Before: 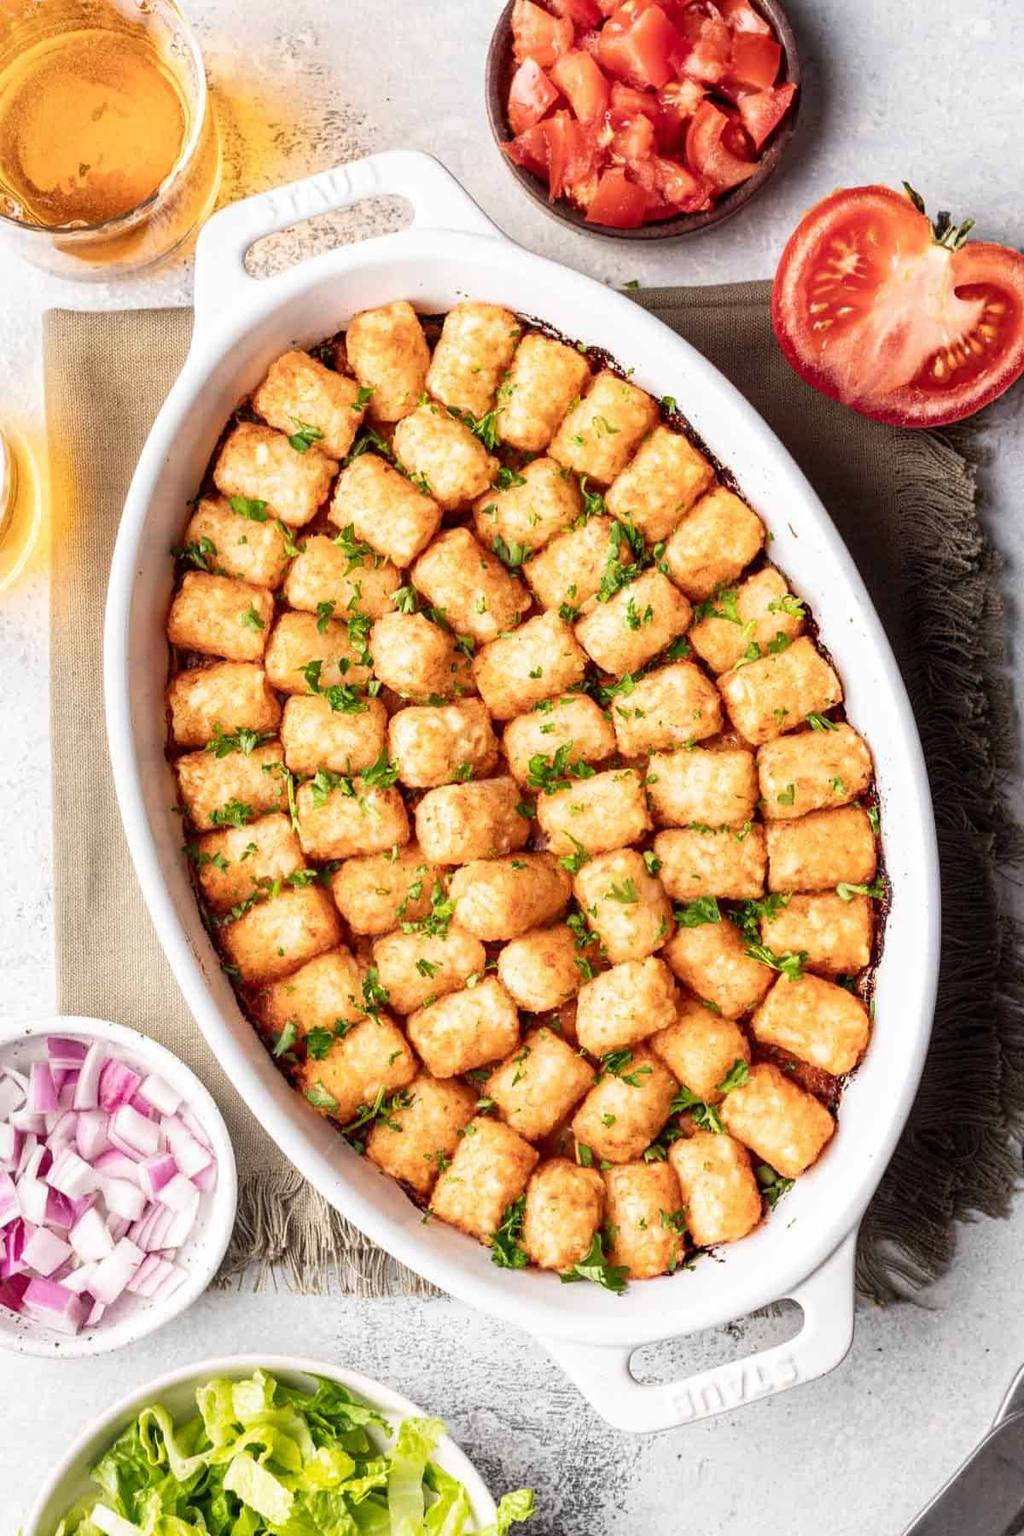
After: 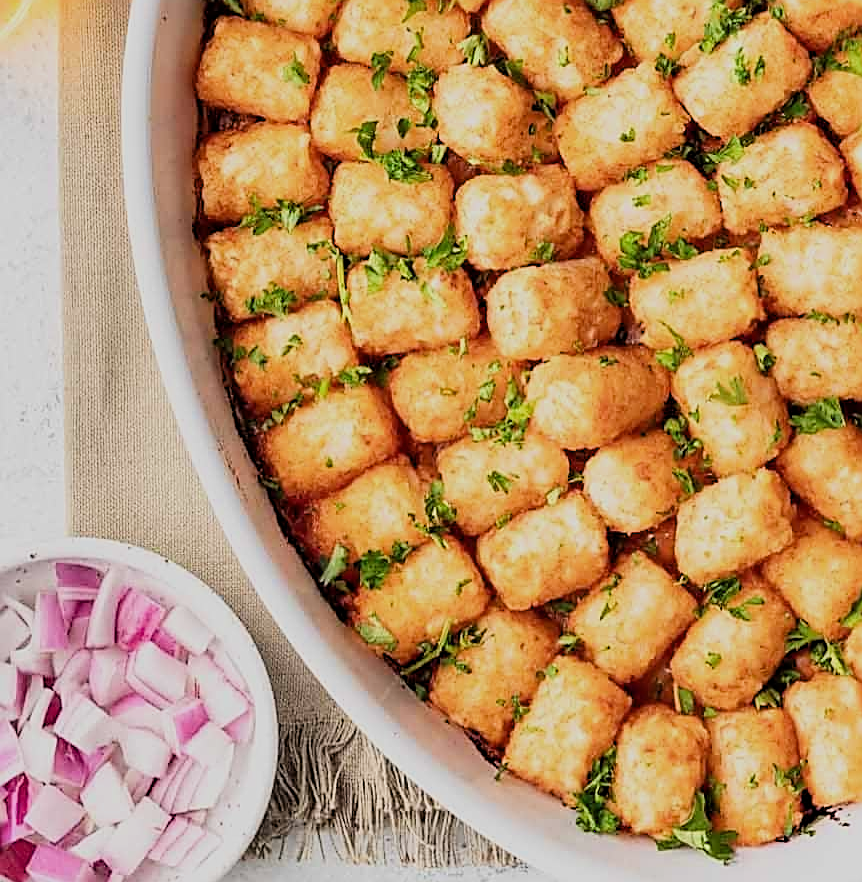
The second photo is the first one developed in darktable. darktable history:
exposure: compensate highlight preservation false
sharpen: amount 0.913
filmic rgb: black relative exposure -7.65 EV, white relative exposure 4.56 EV, hardness 3.61, color science v6 (2022)
crop: top 36.314%, right 28.09%, bottom 14.662%
